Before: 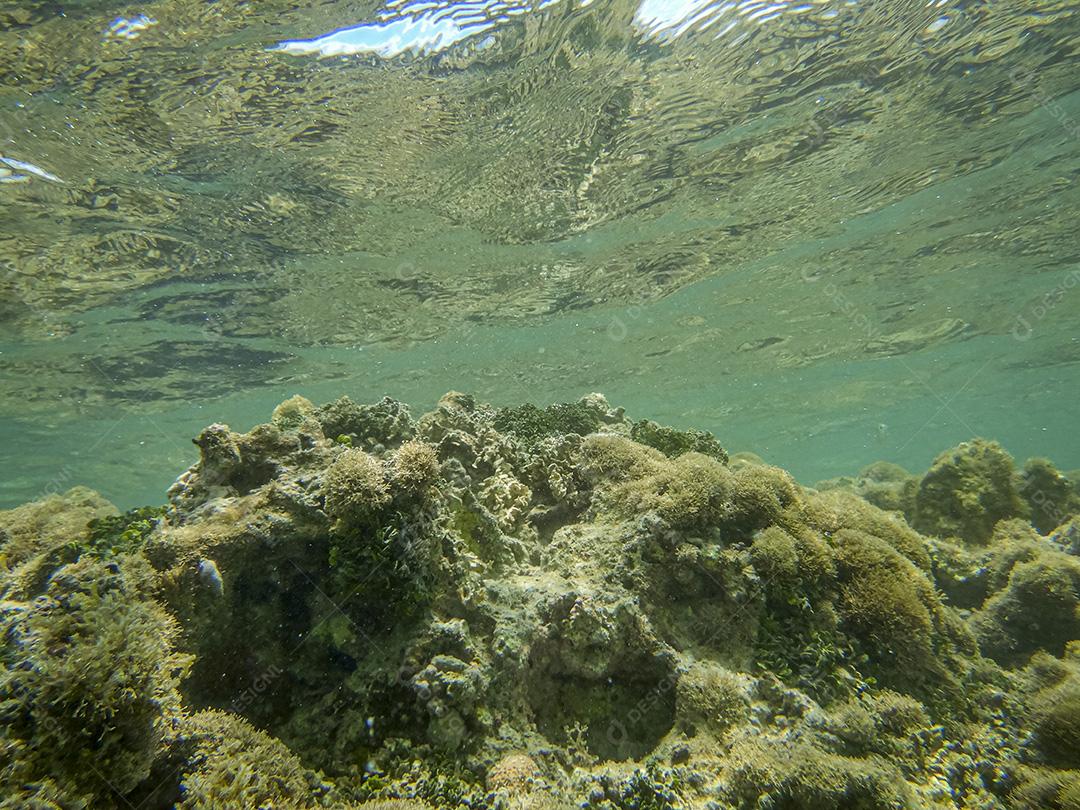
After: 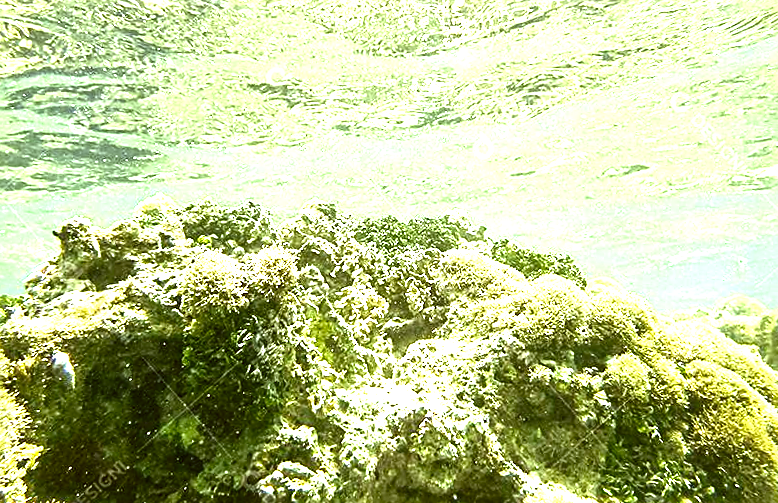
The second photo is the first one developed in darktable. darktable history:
contrast brightness saturation: contrast 0.24, brightness 0.088
crop and rotate: angle -3.49°, left 9.915%, top 21.057%, right 12.266%, bottom 11.801%
levels: levels [0, 0.281, 0.562]
sharpen: on, module defaults
local contrast: mode bilateral grid, contrast 15, coarseness 35, detail 105%, midtone range 0.2
color correction: highlights a* -1.68, highlights b* 10.38, shadows a* 0.596, shadows b* 19.39
